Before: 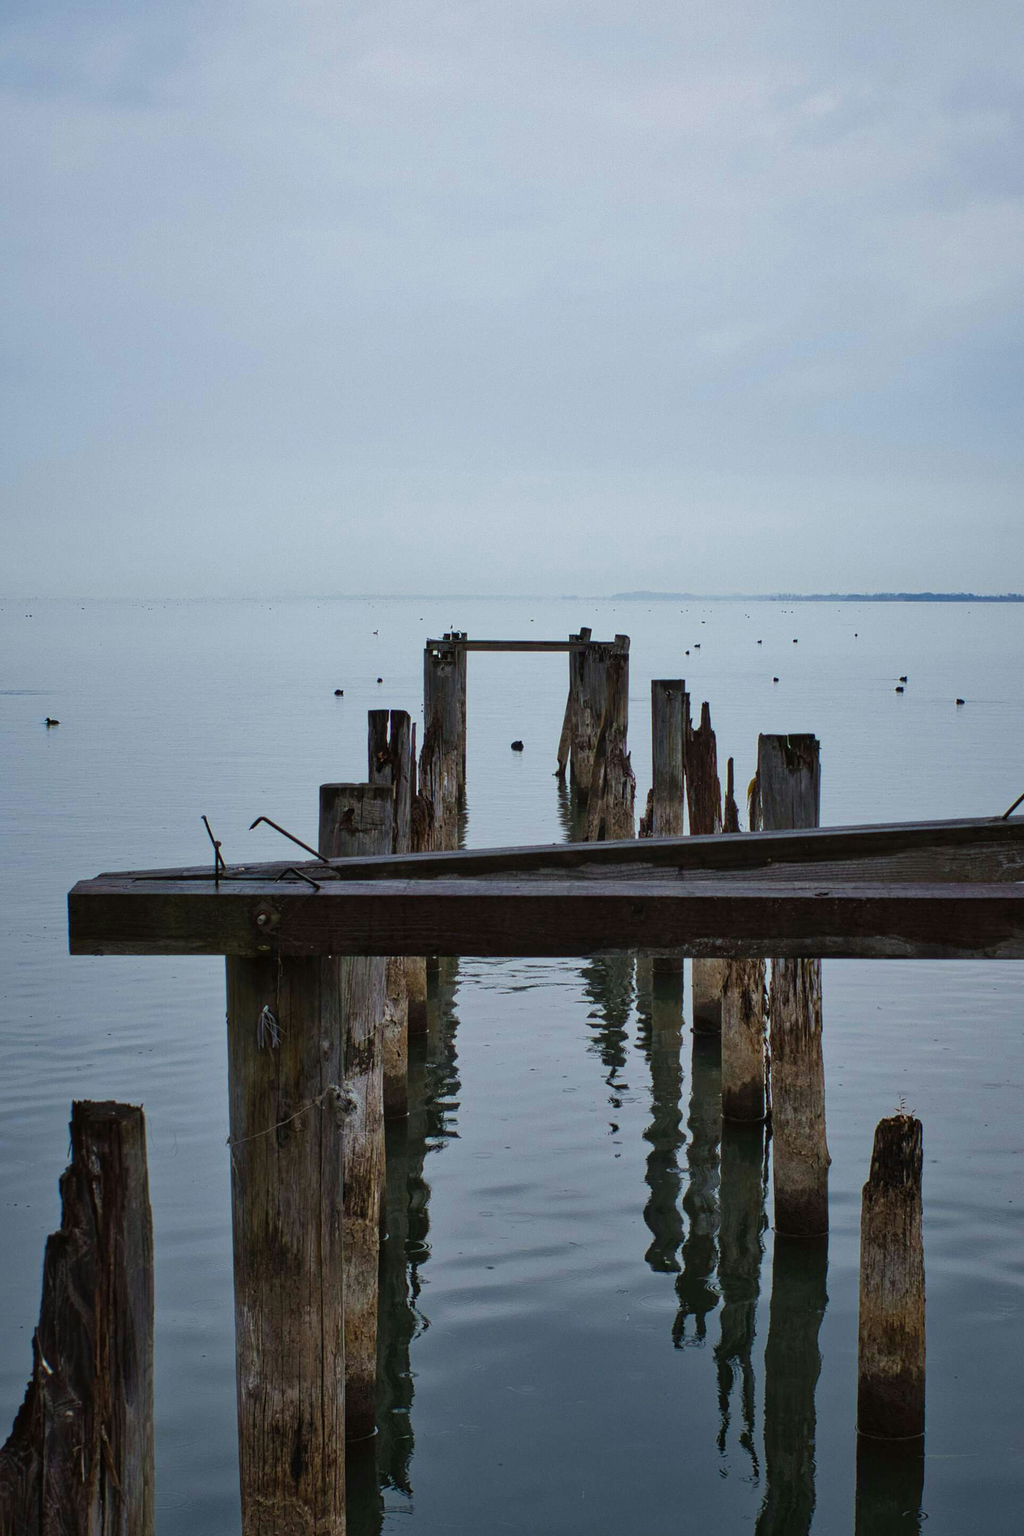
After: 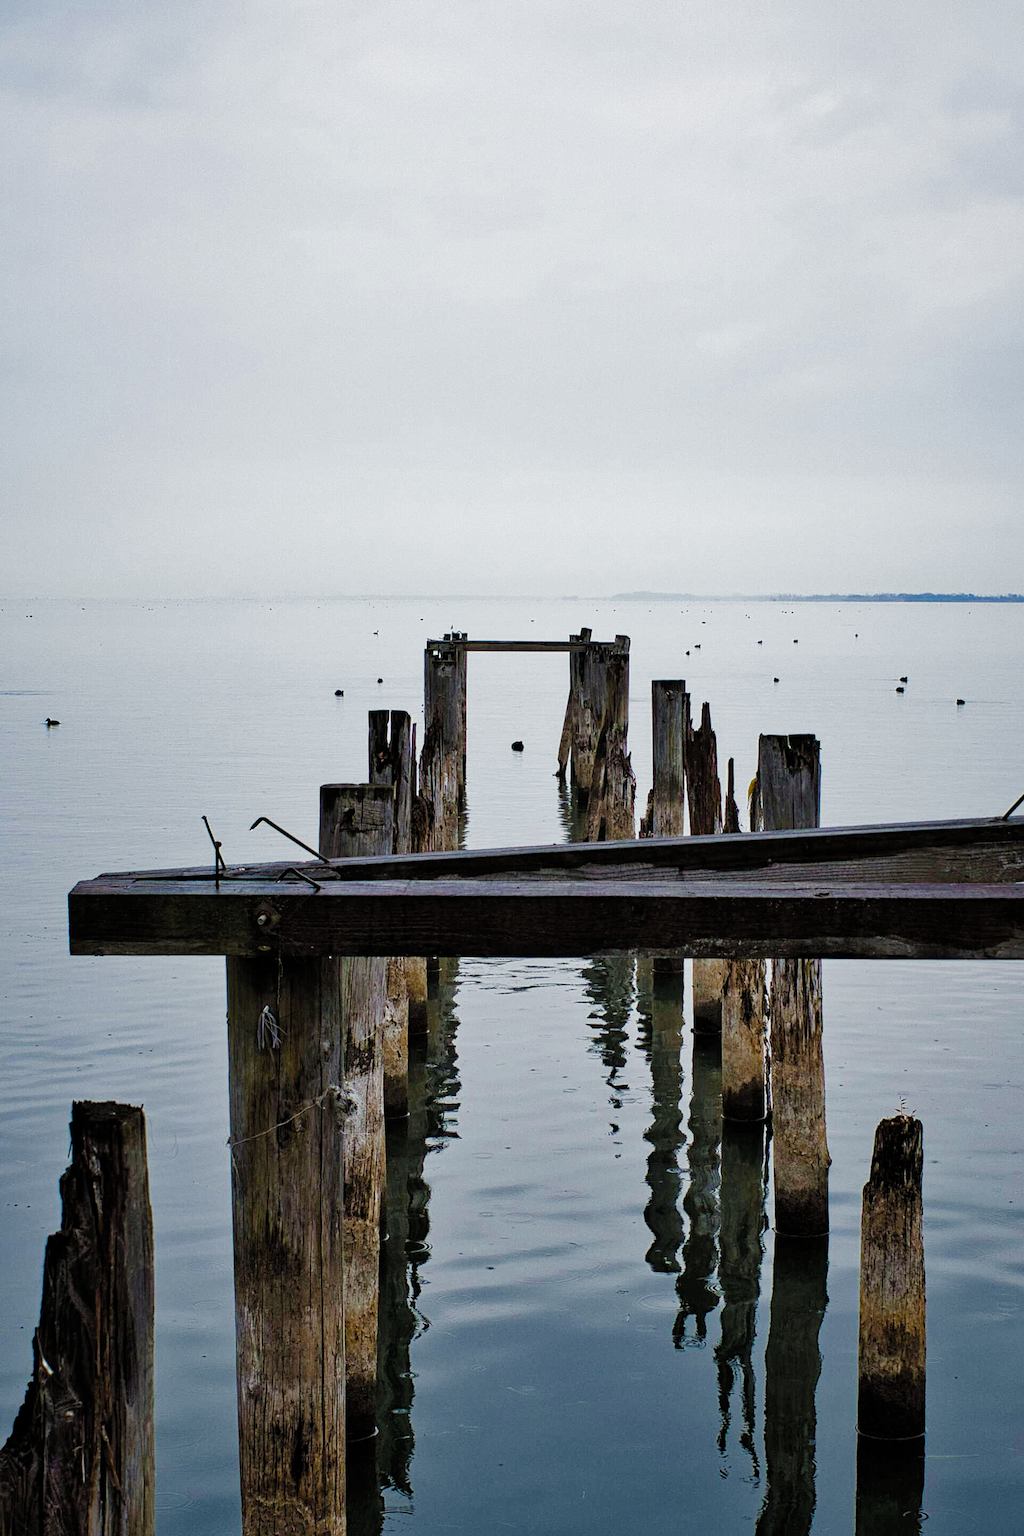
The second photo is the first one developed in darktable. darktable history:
sharpen: on, module defaults
color zones: curves: ch0 [(0, 0.5) (0.143, 0.5) (0.286, 0.5) (0.429, 0.495) (0.571, 0.437) (0.714, 0.44) (0.857, 0.496) (1, 0.5)]
haze removal: strength 0.25, distance 0.25, compatibility mode true, adaptive false
contrast equalizer: y [[0.518, 0.517, 0.501, 0.5, 0.5, 0.5], [0.5 ×6], [0.5 ×6], [0 ×6], [0 ×6]]
filmic: grey point source 9.4, black point source -8.89, white point source 3.19, grey point target 18, white point target 100, output power 2.2, latitude stops 2, contrast 1.65, saturation 100, global saturation 100
